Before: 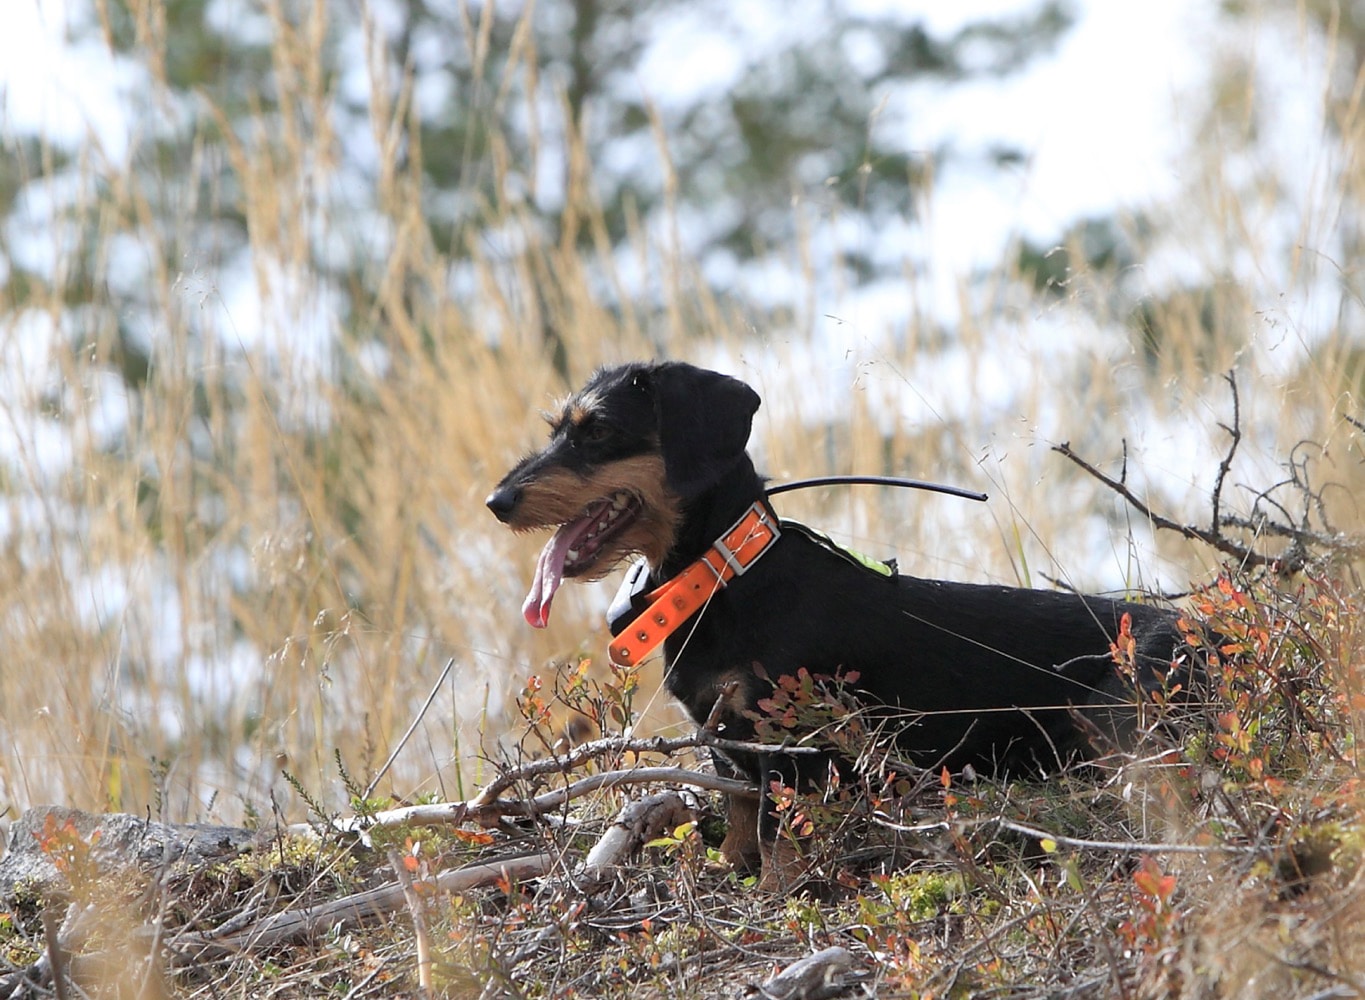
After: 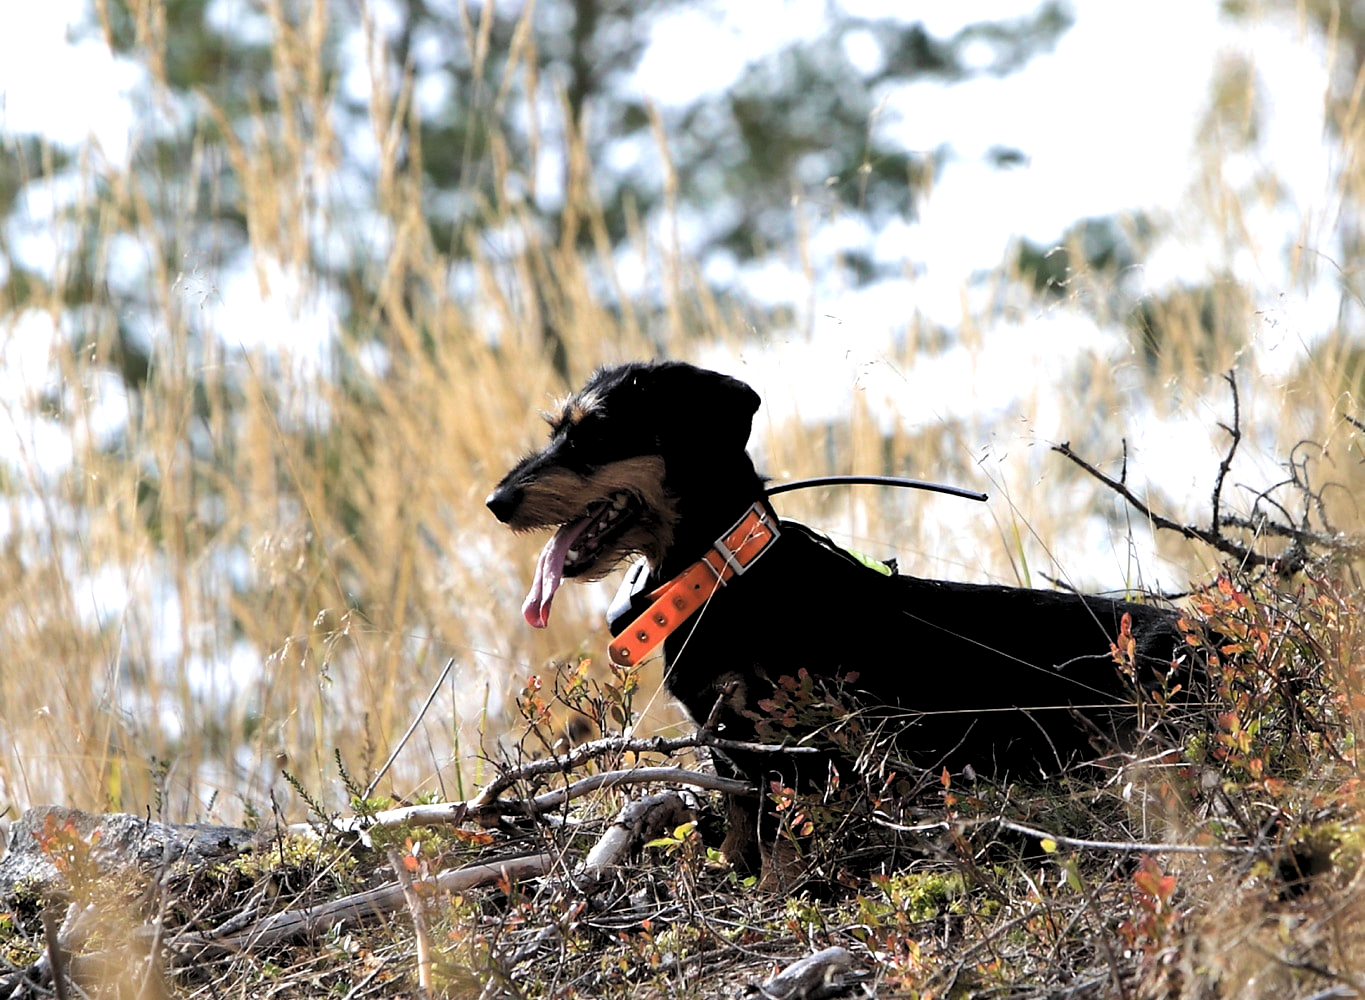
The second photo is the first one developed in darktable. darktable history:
color zones: curves: ch0 [(0, 0.5) (0.143, 0.5) (0.286, 0.5) (0.429, 0.5) (0.571, 0.5) (0.714, 0.476) (0.857, 0.5) (1, 0.5)]; ch2 [(0, 0.5) (0.143, 0.5) (0.286, 0.5) (0.429, 0.5) (0.571, 0.5) (0.714, 0.487) (0.857, 0.5) (1, 0.5)]
velvia: on, module defaults
levels: levels [0.182, 0.542, 0.902]
